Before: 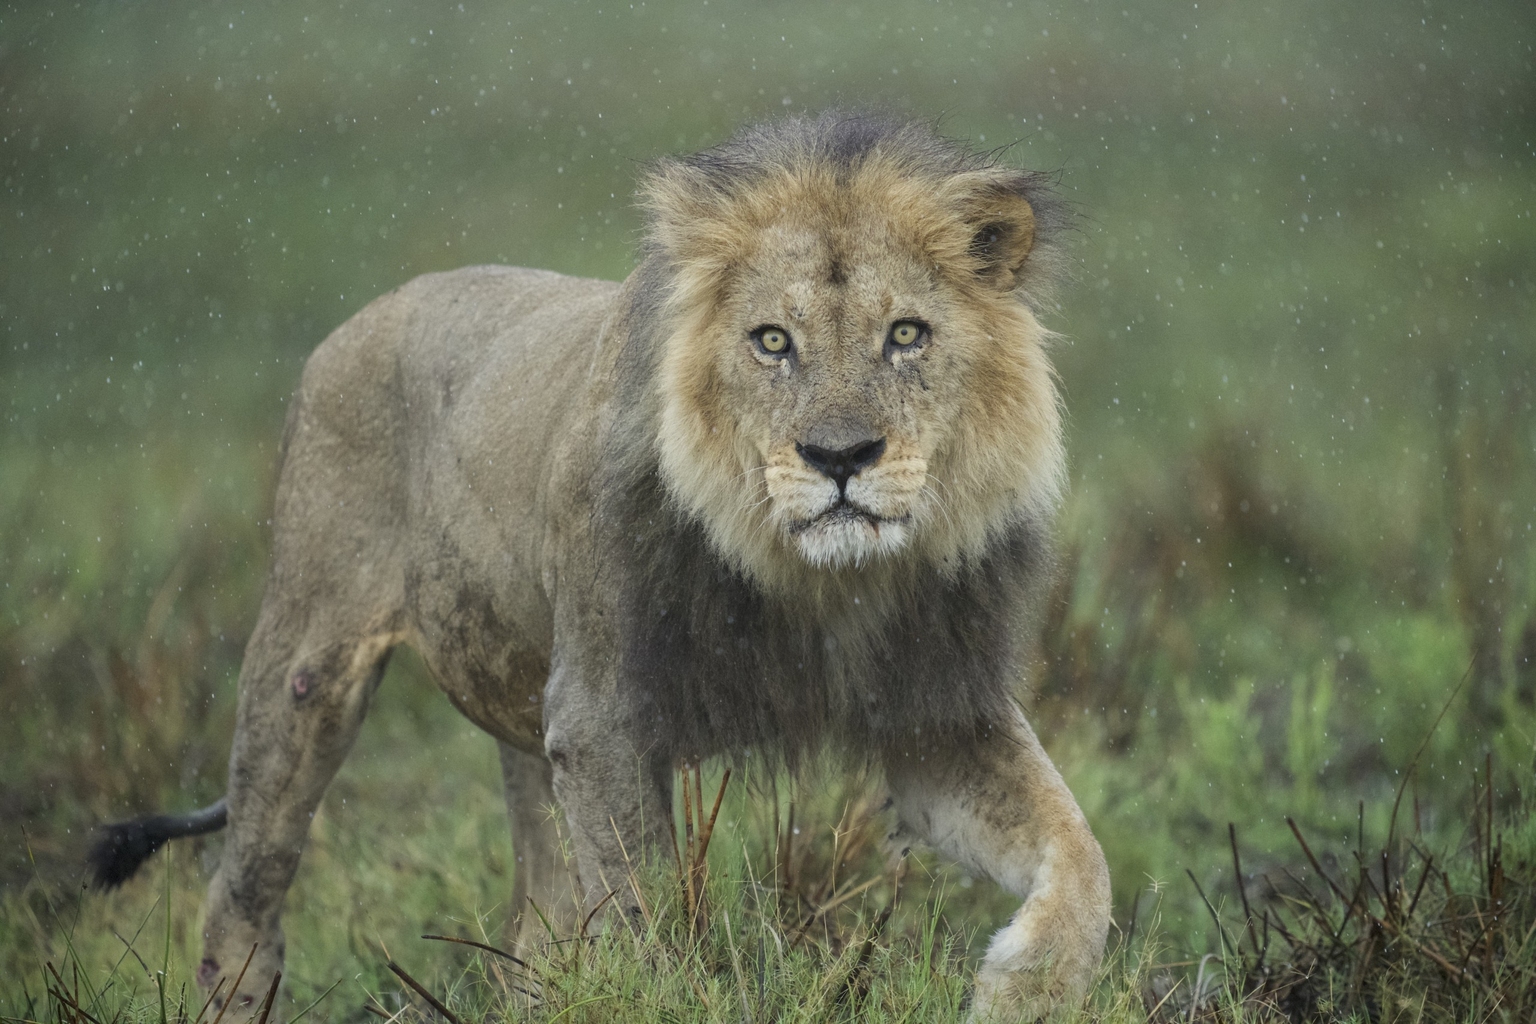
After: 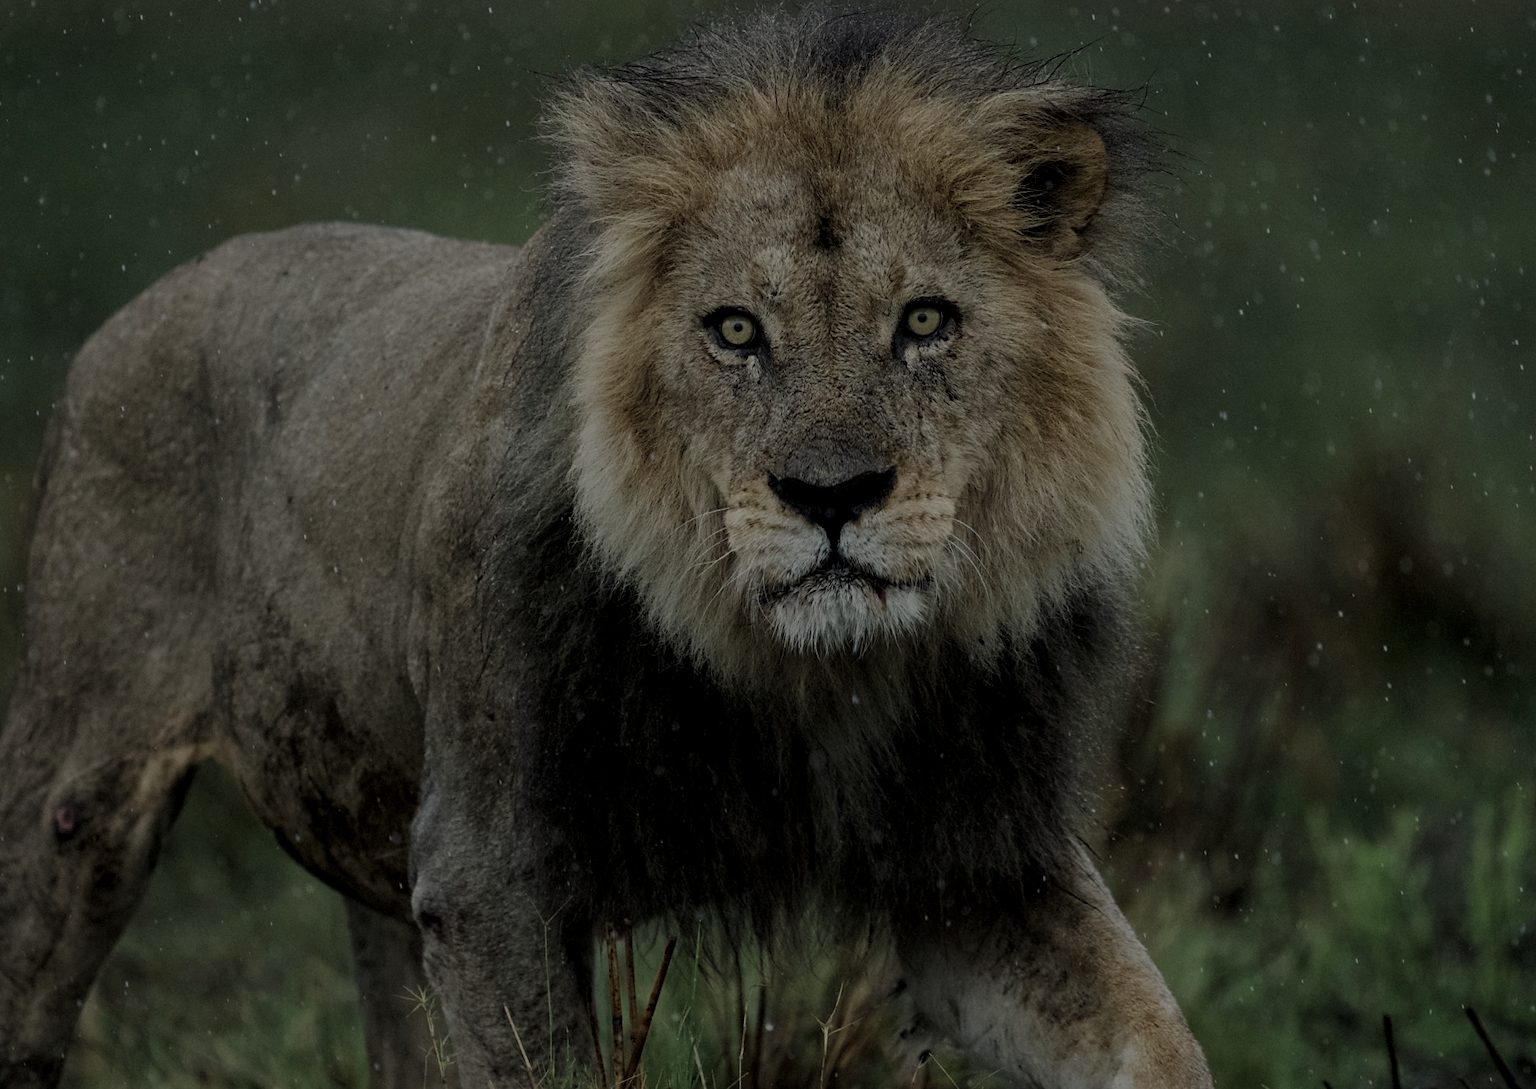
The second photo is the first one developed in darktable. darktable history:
tone equalizer: -8 EV -0.444 EV, -7 EV -0.401 EV, -6 EV -0.333 EV, -5 EV -0.224 EV, -3 EV 0.208 EV, -2 EV 0.317 EV, -1 EV 0.371 EV, +0 EV 0.418 EV, edges refinement/feathering 500, mask exposure compensation -1.57 EV, preserve details no
crop and rotate: left 16.619%, top 10.634%, right 12.977%, bottom 14.488%
local contrast: on, module defaults
exposure: exposure -1.921 EV, compensate highlight preservation false
sharpen: radius 1.852, amount 0.393, threshold 1.358
color correction: highlights b* 0.051, saturation 0.868
filmic rgb: black relative exposure -7.17 EV, white relative exposure 5.35 EV, hardness 3.03, preserve chrominance no, color science v5 (2021), contrast in shadows safe, contrast in highlights safe
